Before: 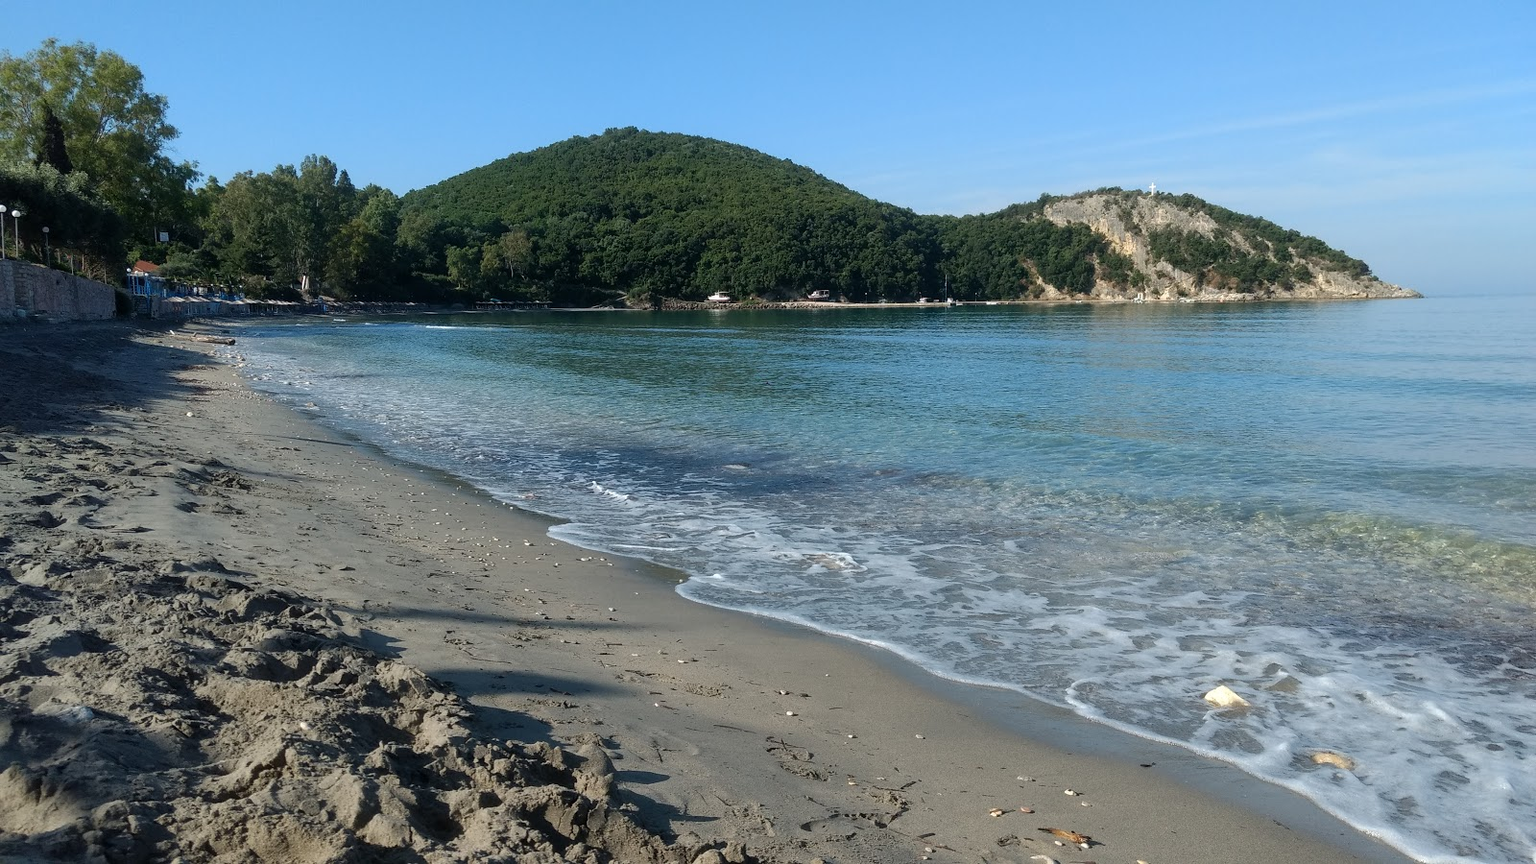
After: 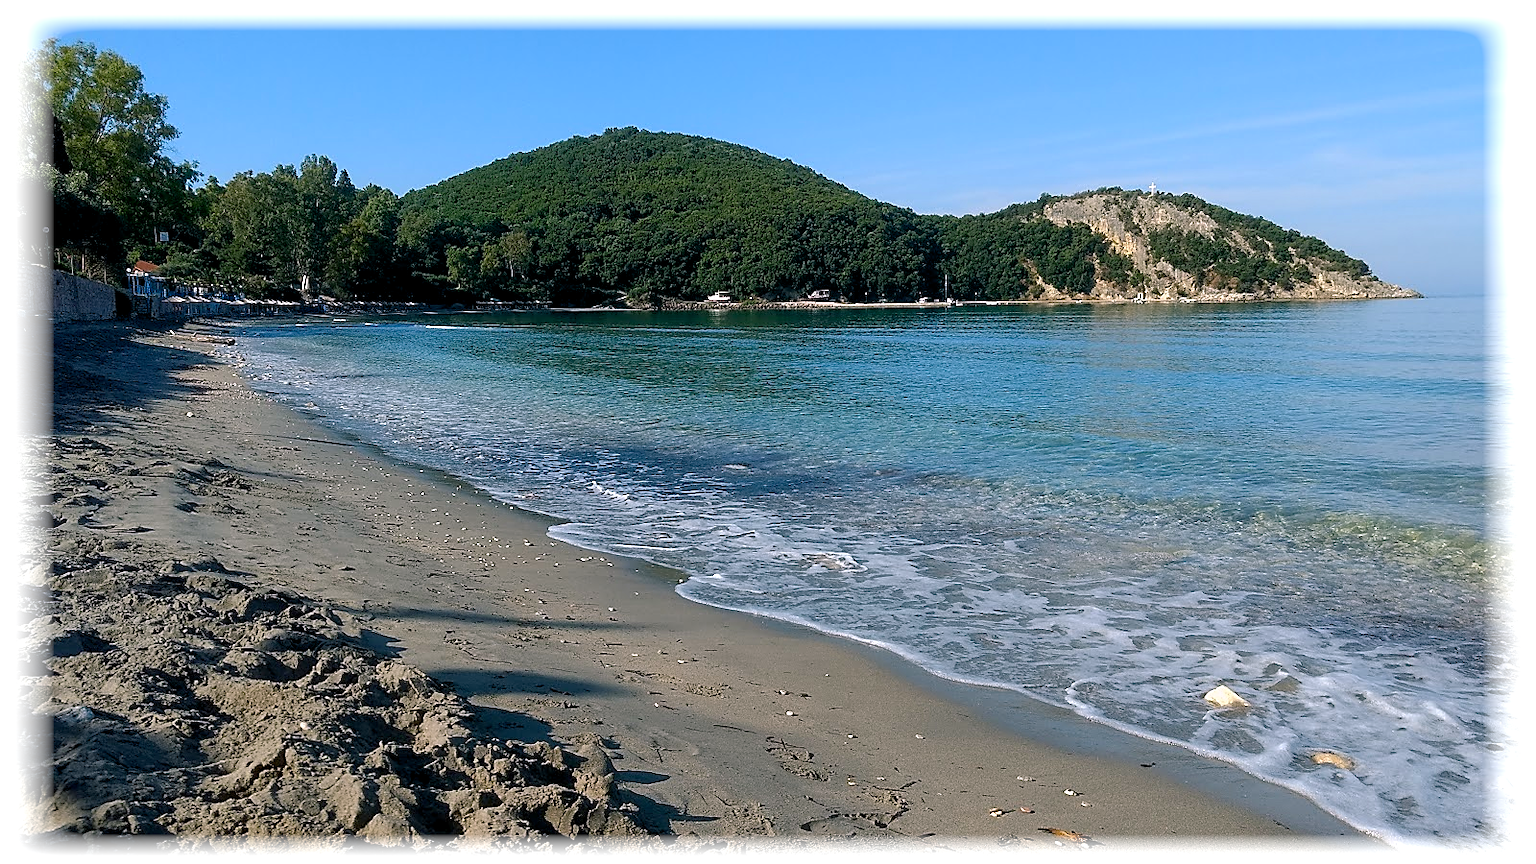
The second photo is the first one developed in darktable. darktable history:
vignetting: fall-off start 93%, fall-off radius 5%, brightness 1, saturation -0.49, automatic ratio true, width/height ratio 1.332, shape 0.04, unbound false
sharpen: radius 1.4, amount 1.25, threshold 0.7
color balance rgb: shadows lift › chroma 2%, shadows lift › hue 217.2°, power › chroma 0.25%, power › hue 60°, highlights gain › chroma 1.5%, highlights gain › hue 309.6°, global offset › luminance -0.5%, perceptual saturation grading › global saturation 15%, global vibrance 20%
